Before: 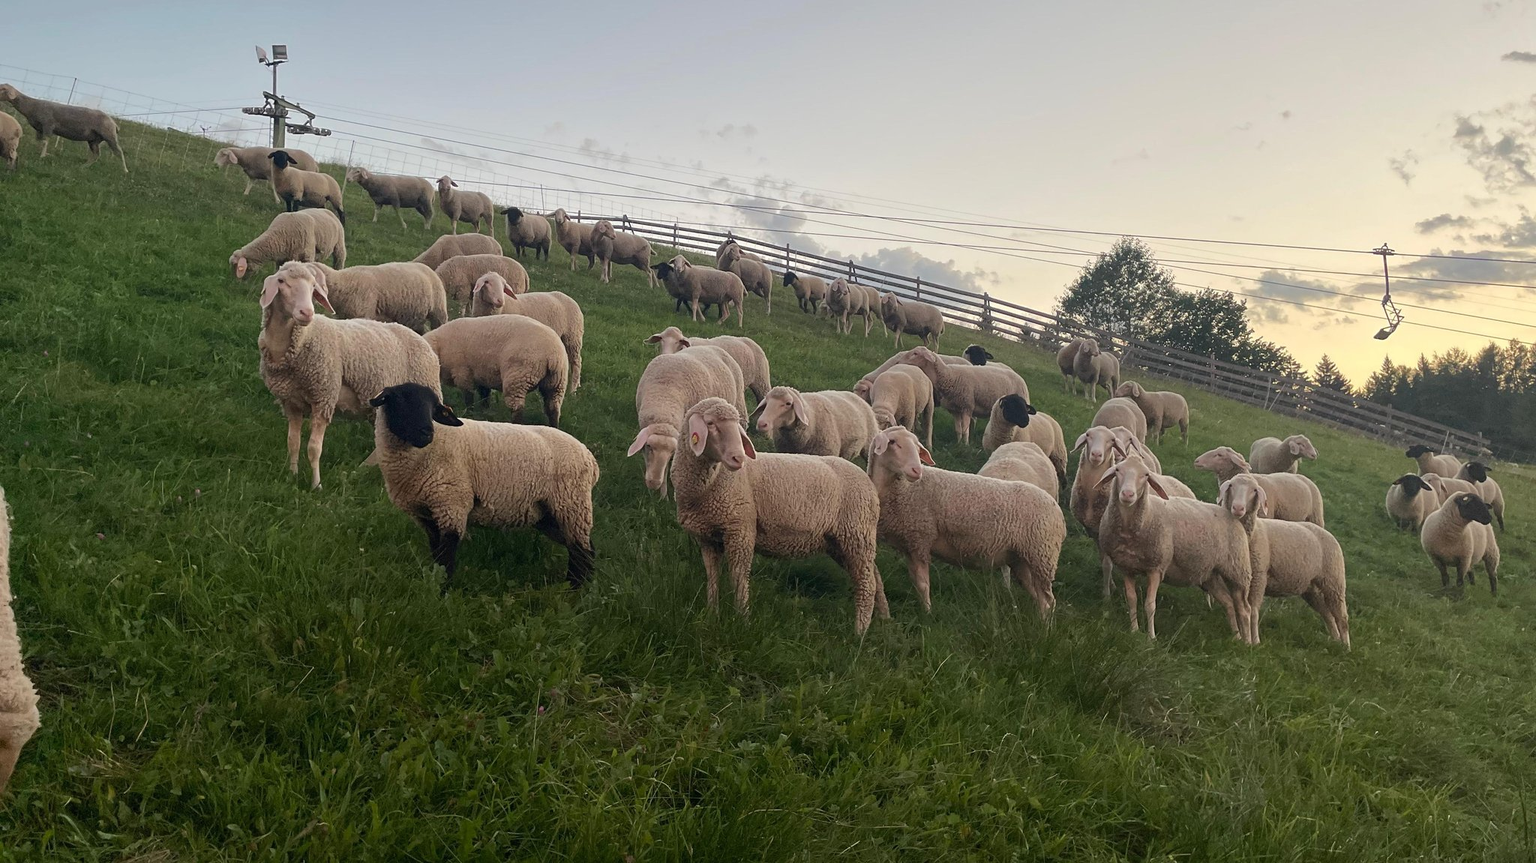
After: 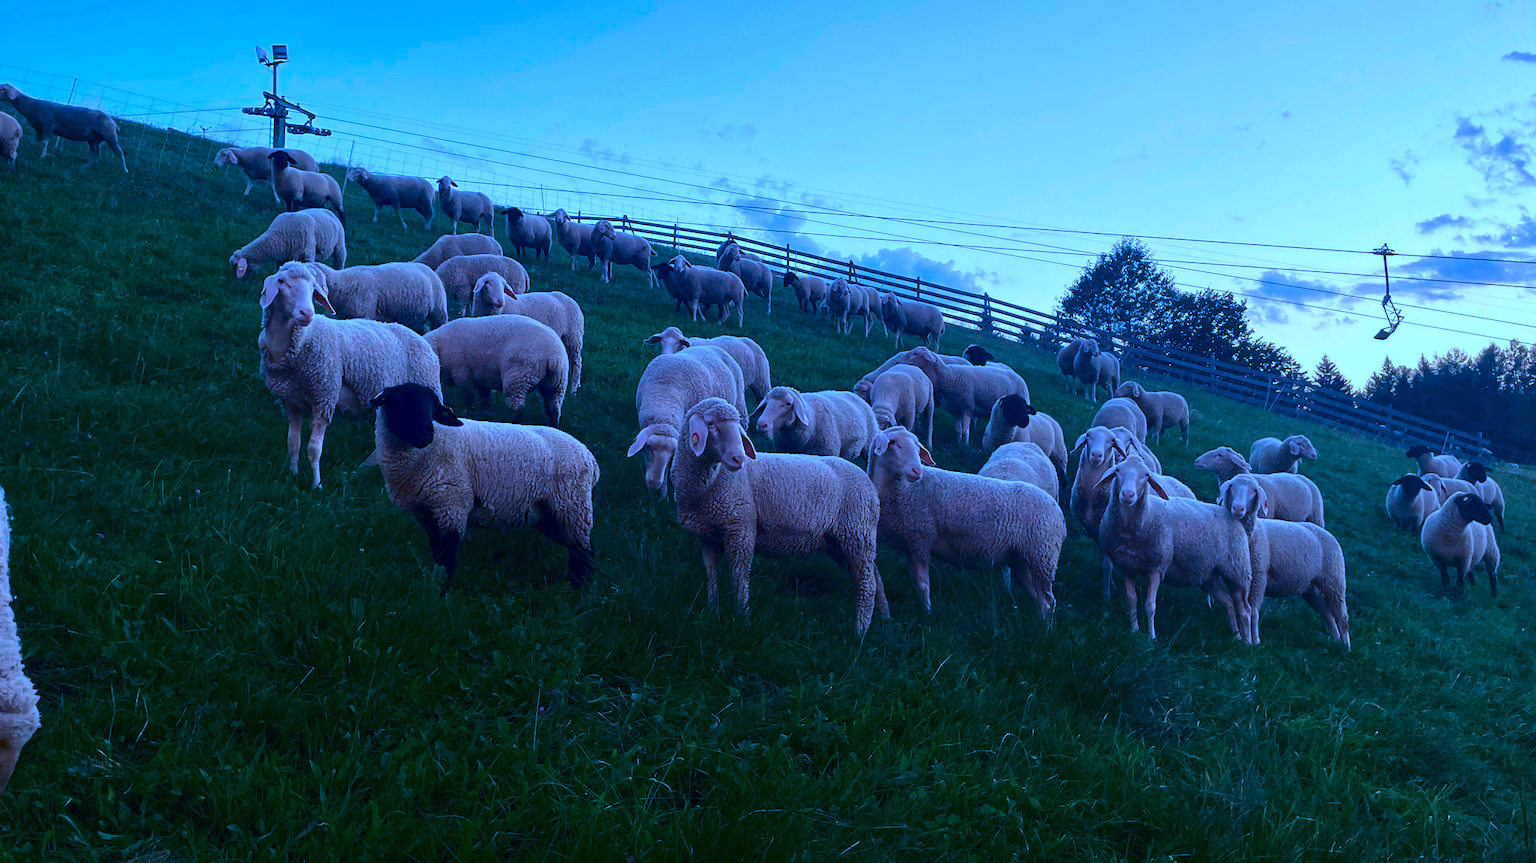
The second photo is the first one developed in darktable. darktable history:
color calibration: illuminant custom, x 0.459, y 0.43, temperature 2617.61 K
exposure: exposure 0.126 EV, compensate exposure bias true, compensate highlight preservation false
contrast brightness saturation: contrast 0.133, brightness -0.237, saturation 0.15
